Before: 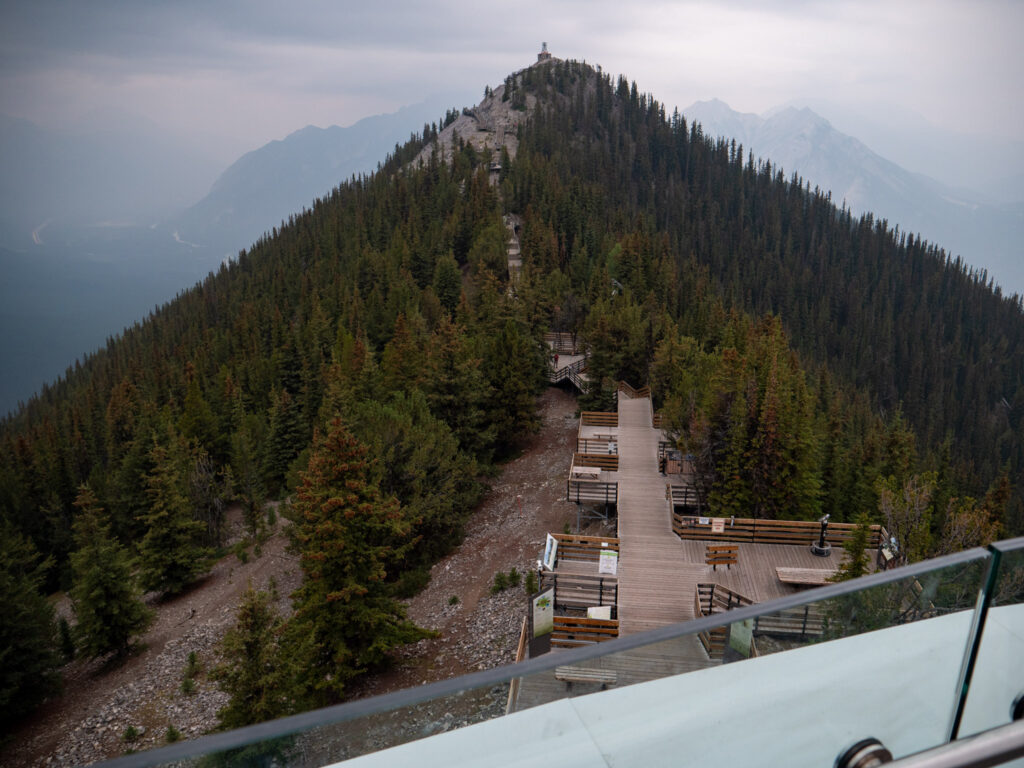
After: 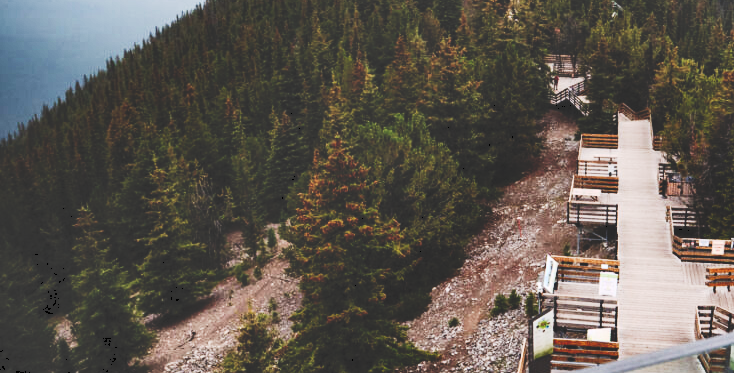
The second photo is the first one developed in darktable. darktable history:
crop: top 36.324%, right 28.251%, bottom 14.99%
tone curve: curves: ch0 [(0, 0) (0.003, 0.145) (0.011, 0.15) (0.025, 0.15) (0.044, 0.156) (0.069, 0.161) (0.1, 0.169) (0.136, 0.175) (0.177, 0.184) (0.224, 0.196) (0.277, 0.234) (0.335, 0.291) (0.399, 0.391) (0.468, 0.505) (0.543, 0.633) (0.623, 0.742) (0.709, 0.826) (0.801, 0.882) (0.898, 0.93) (1, 1)], preserve colors none
contrast brightness saturation: contrast 0.391, brightness 0.541
shadows and highlights: shadows 52.42, soften with gaussian
